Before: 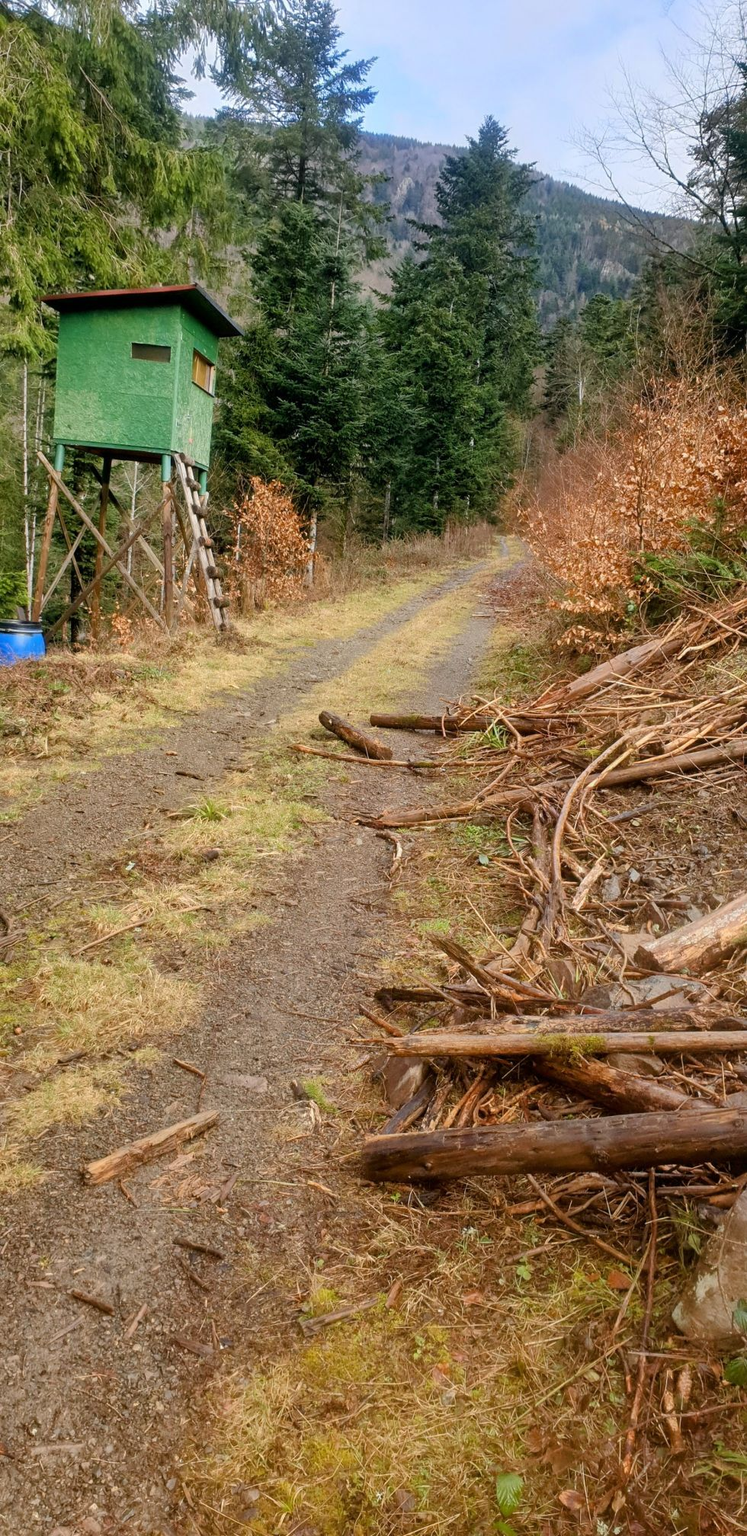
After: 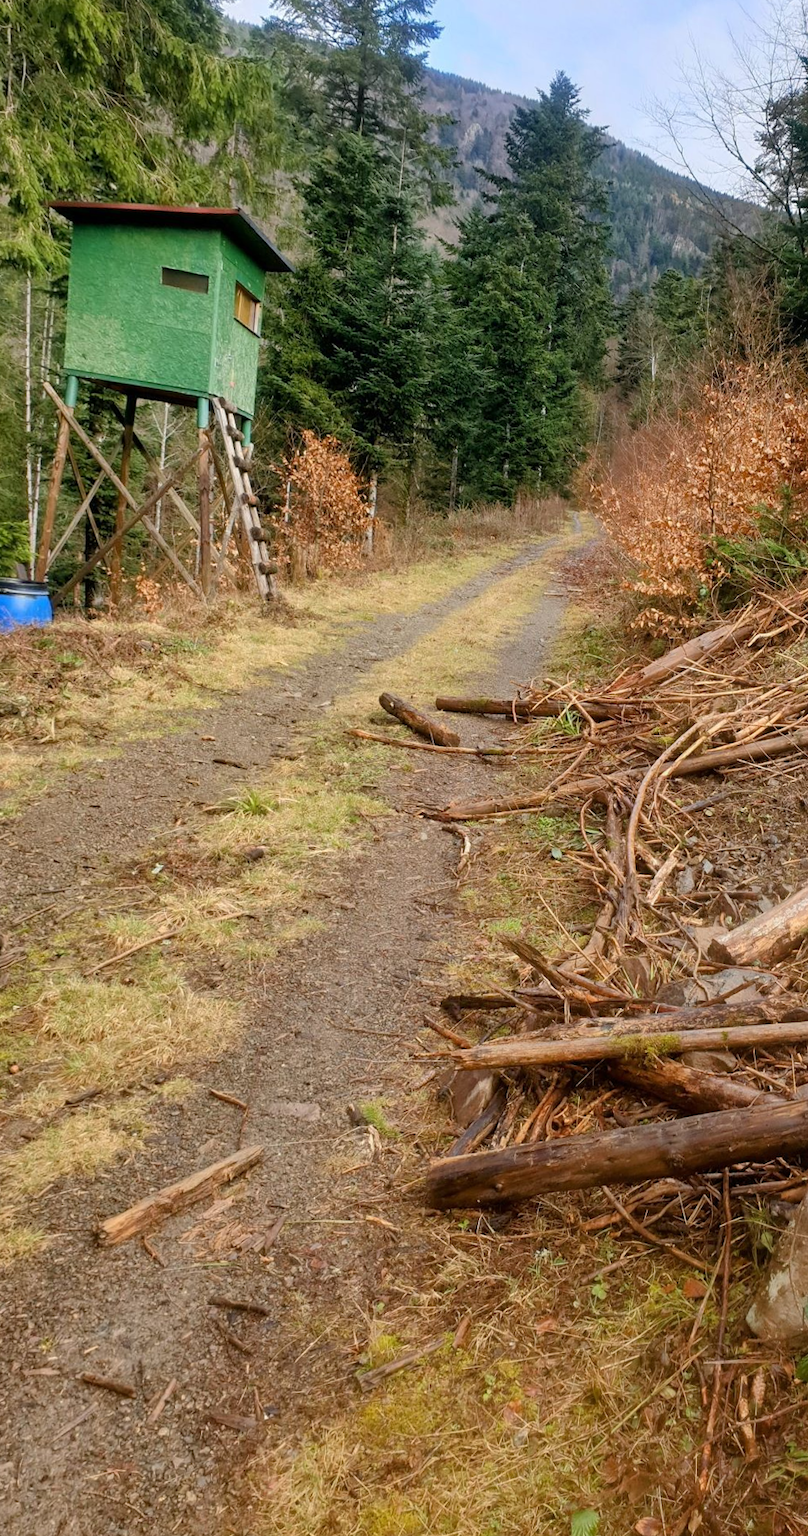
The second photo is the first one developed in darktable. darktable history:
rotate and perspective: rotation -0.013°, lens shift (vertical) -0.027, lens shift (horizontal) 0.178, crop left 0.016, crop right 0.989, crop top 0.082, crop bottom 0.918
rgb levels: preserve colors max RGB
